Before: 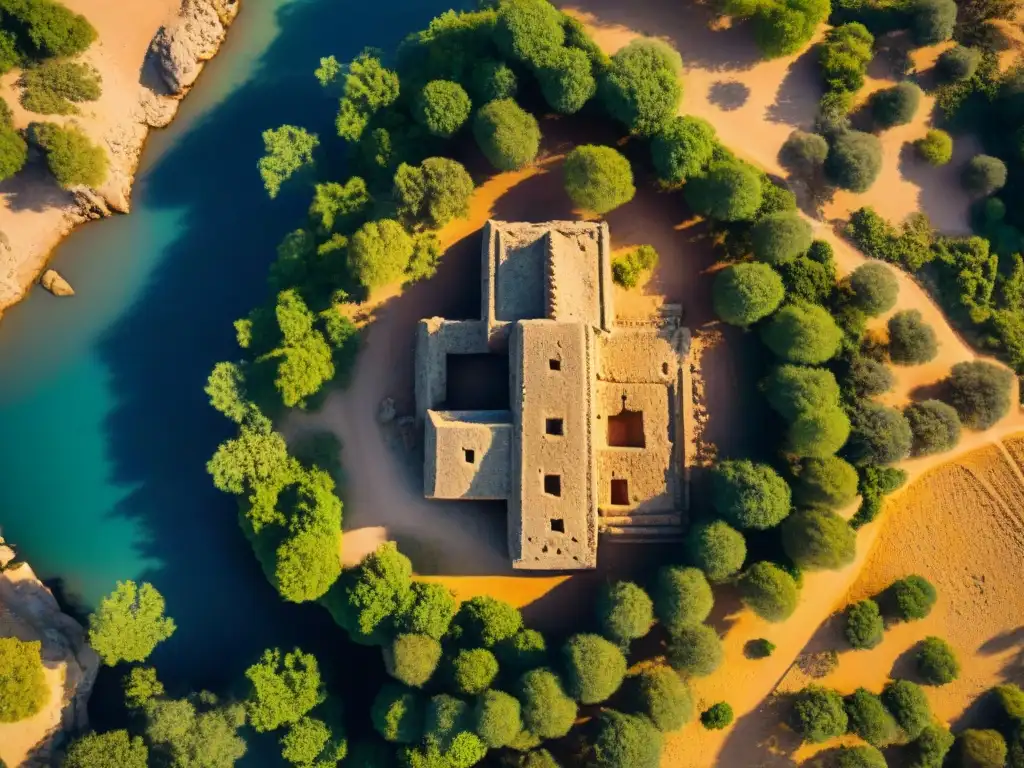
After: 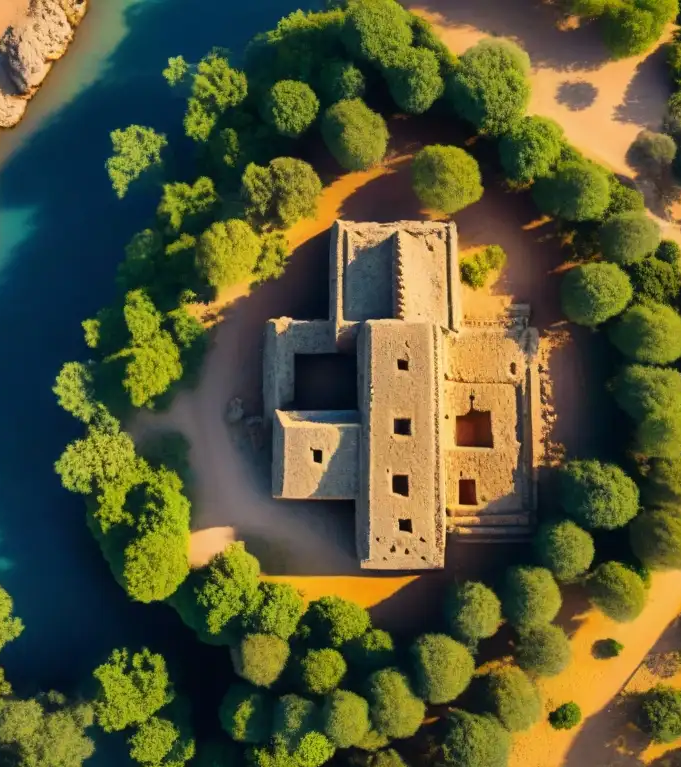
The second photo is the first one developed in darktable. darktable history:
crop and rotate: left 14.86%, right 18.546%
